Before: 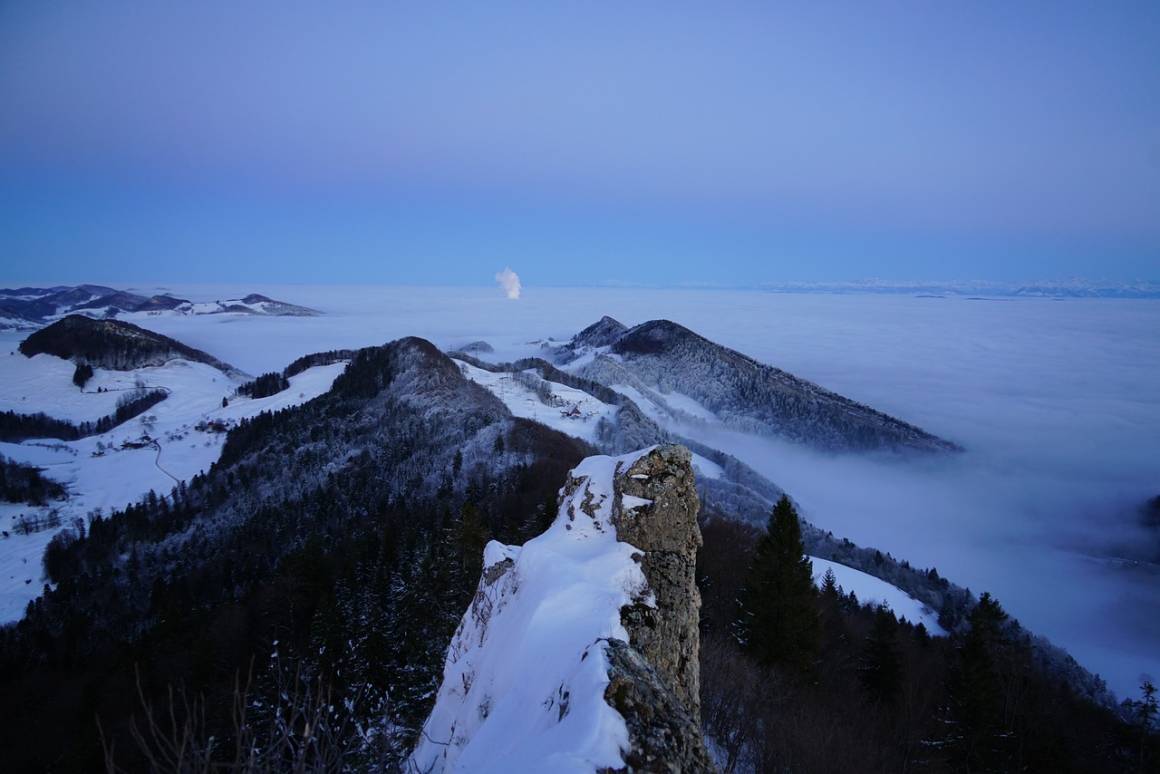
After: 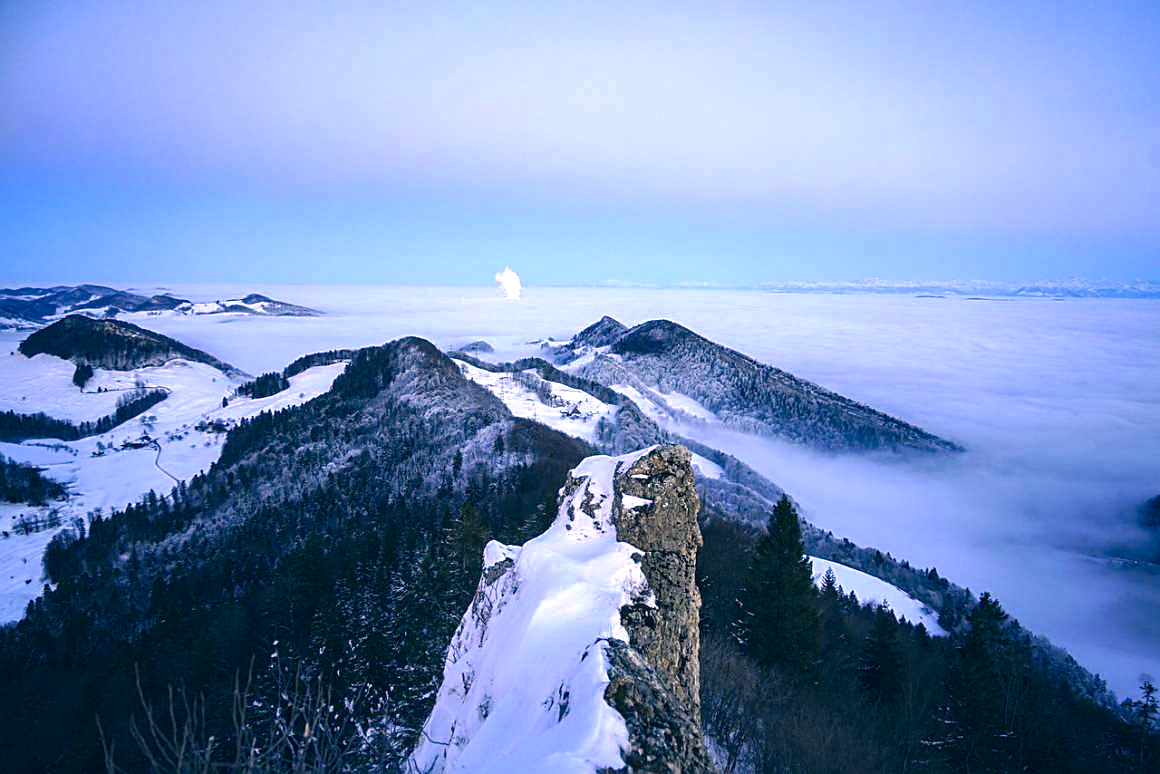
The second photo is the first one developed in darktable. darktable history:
sharpen: on, module defaults
exposure: black level correction 0, exposure 1.283 EV, compensate highlight preservation false
tone curve: curves: ch0 [(0, 0) (0.915, 0.89) (1, 1)], preserve colors none
contrast brightness saturation: saturation -0.047
color correction: highlights a* 10.31, highlights b* 14.76, shadows a* -9.61, shadows b* -15.1
local contrast: on, module defaults
